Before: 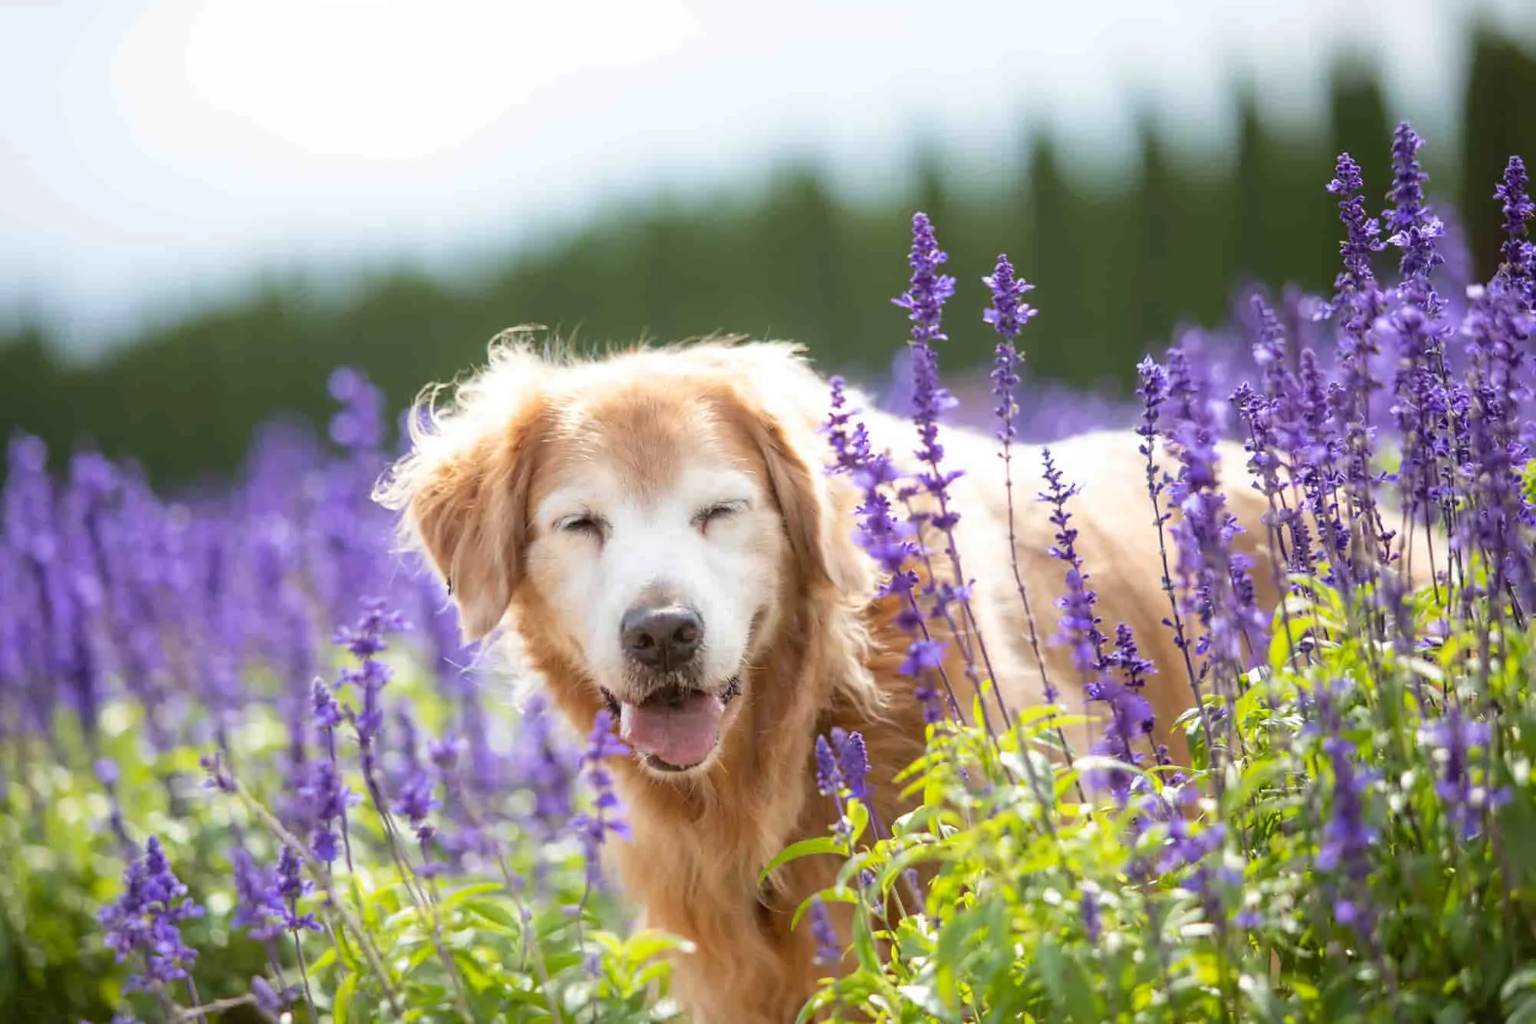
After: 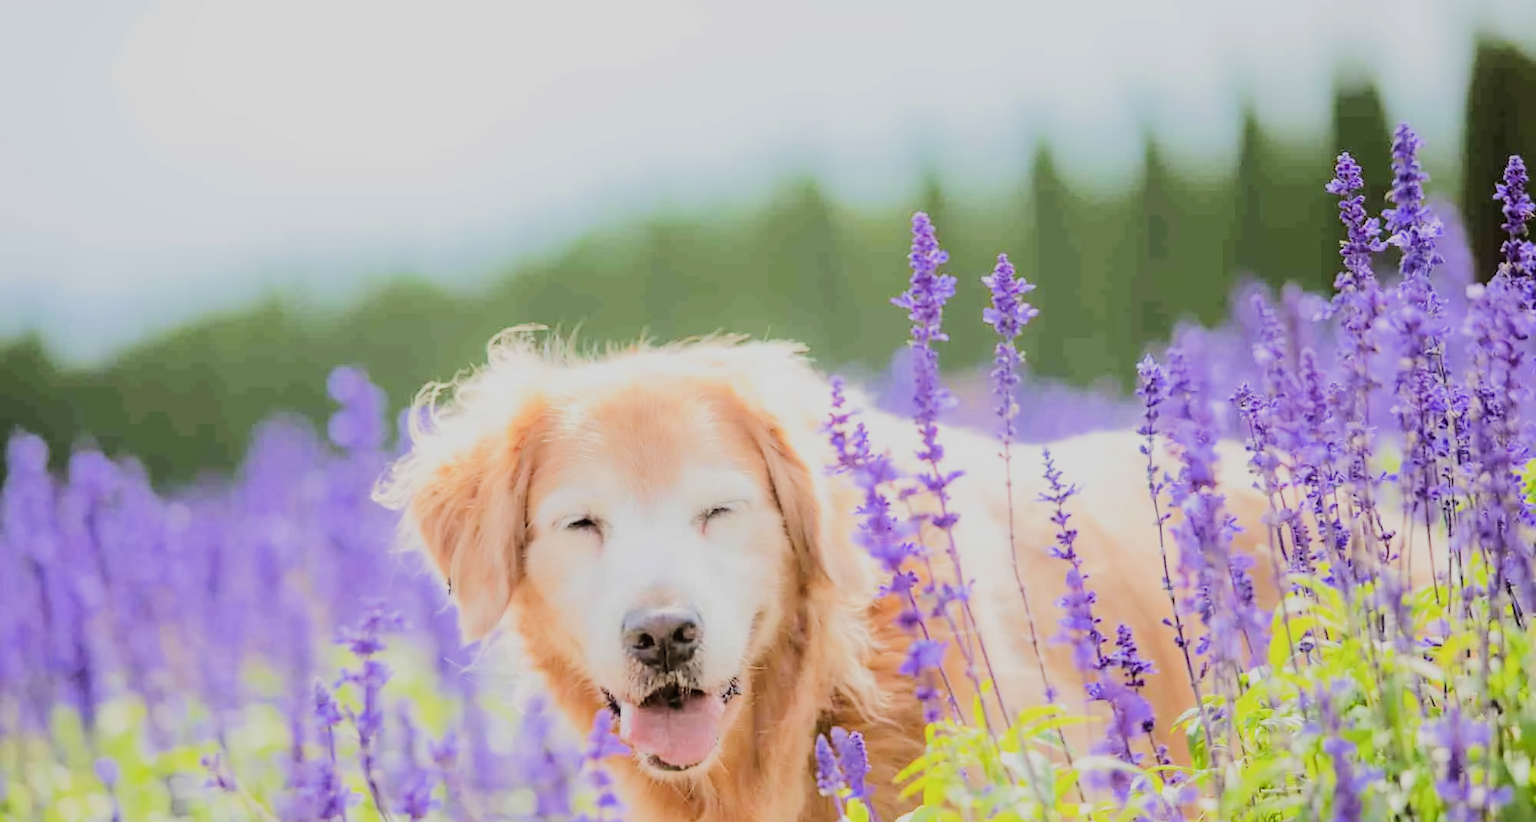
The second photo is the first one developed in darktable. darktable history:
crop: bottom 19.619%
tone equalizer: -7 EV 0.164 EV, -6 EV 0.566 EV, -5 EV 1.18 EV, -4 EV 1.32 EV, -3 EV 1.17 EV, -2 EV 0.6 EV, -1 EV 0.145 EV, edges refinement/feathering 500, mask exposure compensation -1.57 EV, preserve details no
filmic rgb: black relative exposure -7.65 EV, white relative exposure 4.56 EV, hardness 3.61
